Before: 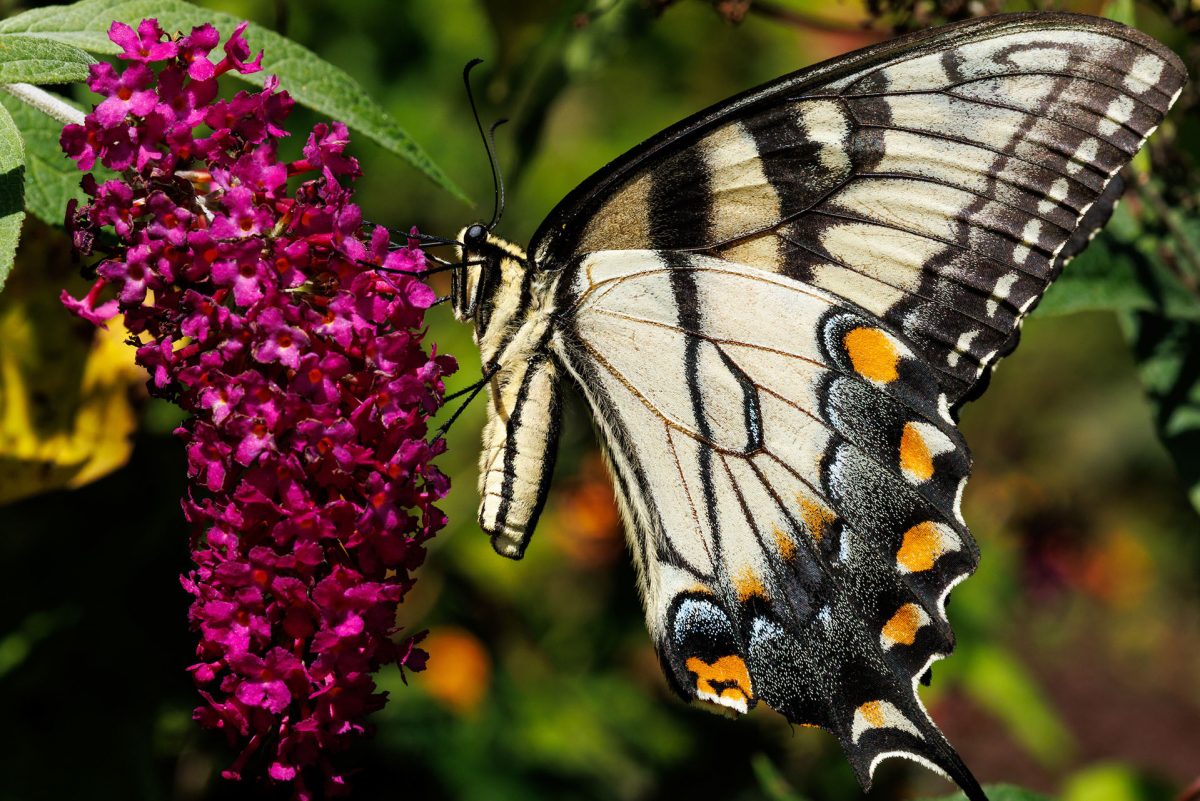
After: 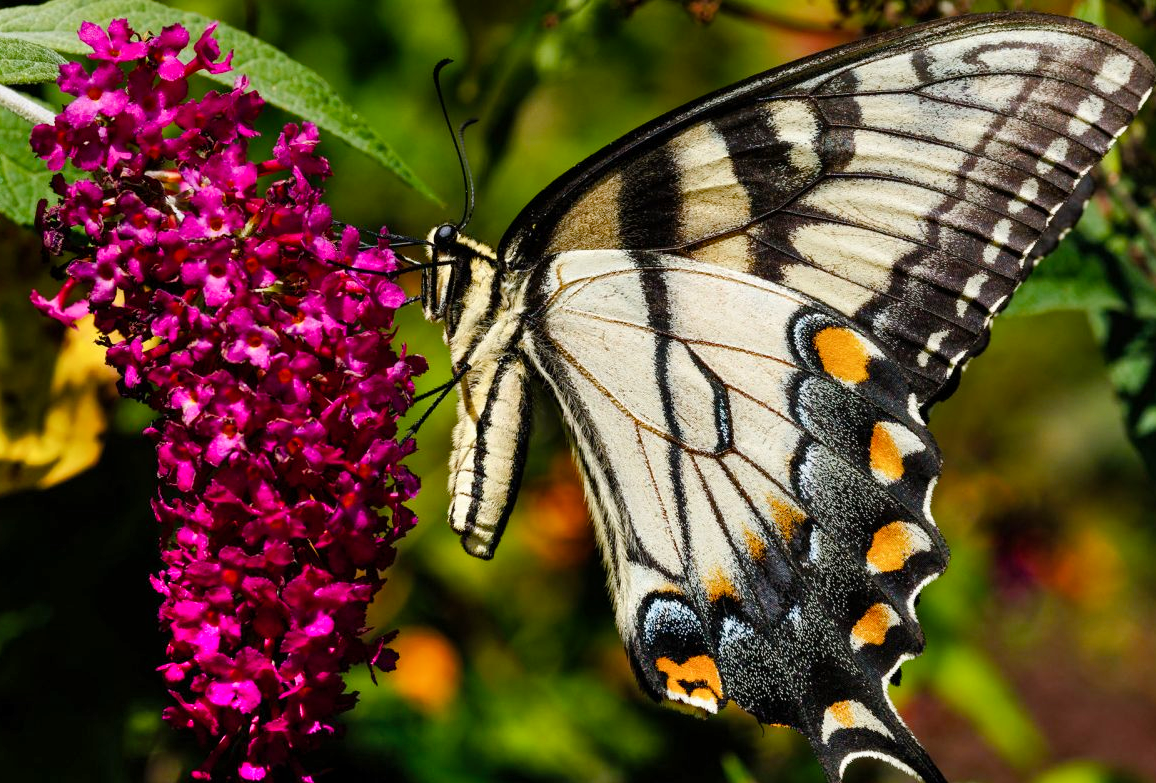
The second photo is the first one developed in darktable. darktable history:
color balance rgb: perceptual saturation grading › global saturation 20%, perceptual saturation grading › highlights -25%, perceptual saturation grading › shadows 25%
crop and rotate: left 2.536%, right 1.107%, bottom 2.246%
shadows and highlights: radius 118.69, shadows 42.21, highlights -61.56, soften with gaussian
